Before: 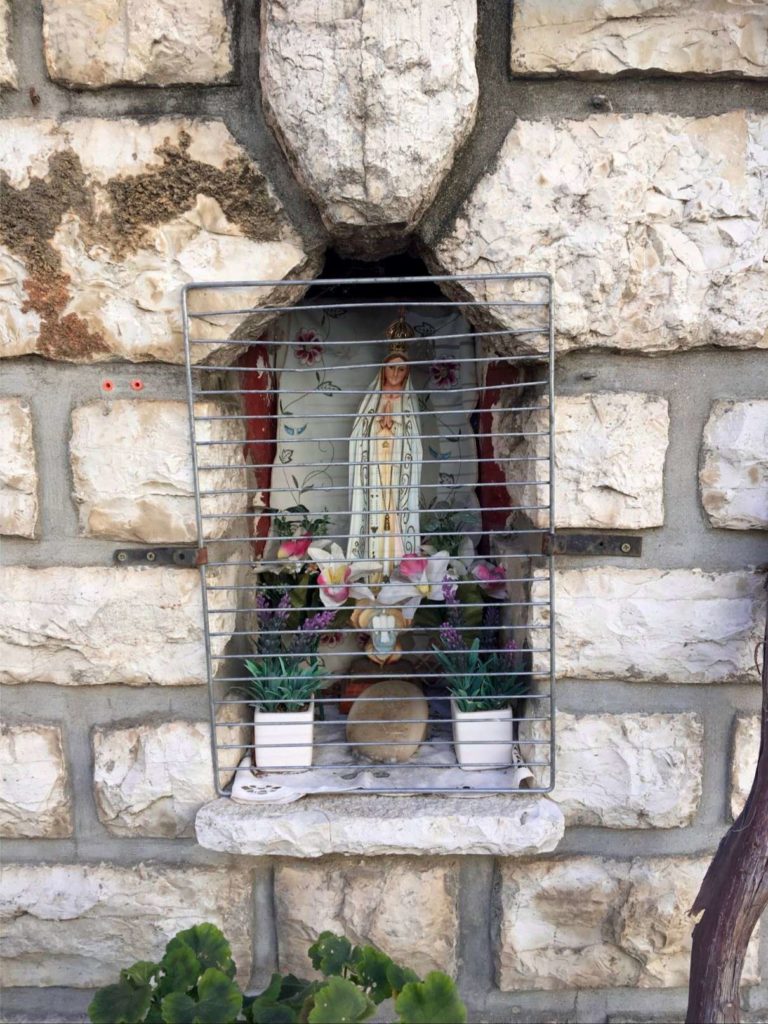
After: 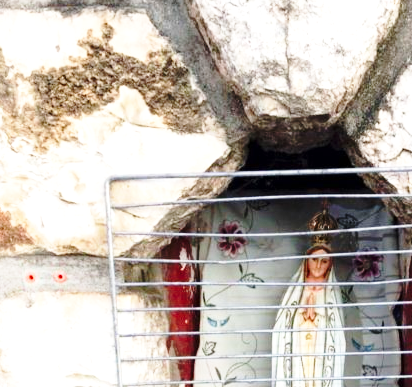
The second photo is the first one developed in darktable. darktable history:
crop: left 10.121%, top 10.631%, right 36.218%, bottom 51.526%
base curve: curves: ch0 [(0, 0) (0.036, 0.037) (0.121, 0.228) (0.46, 0.76) (0.859, 0.983) (1, 1)], preserve colors none
exposure: exposure 0.574 EV, compensate highlight preservation false
